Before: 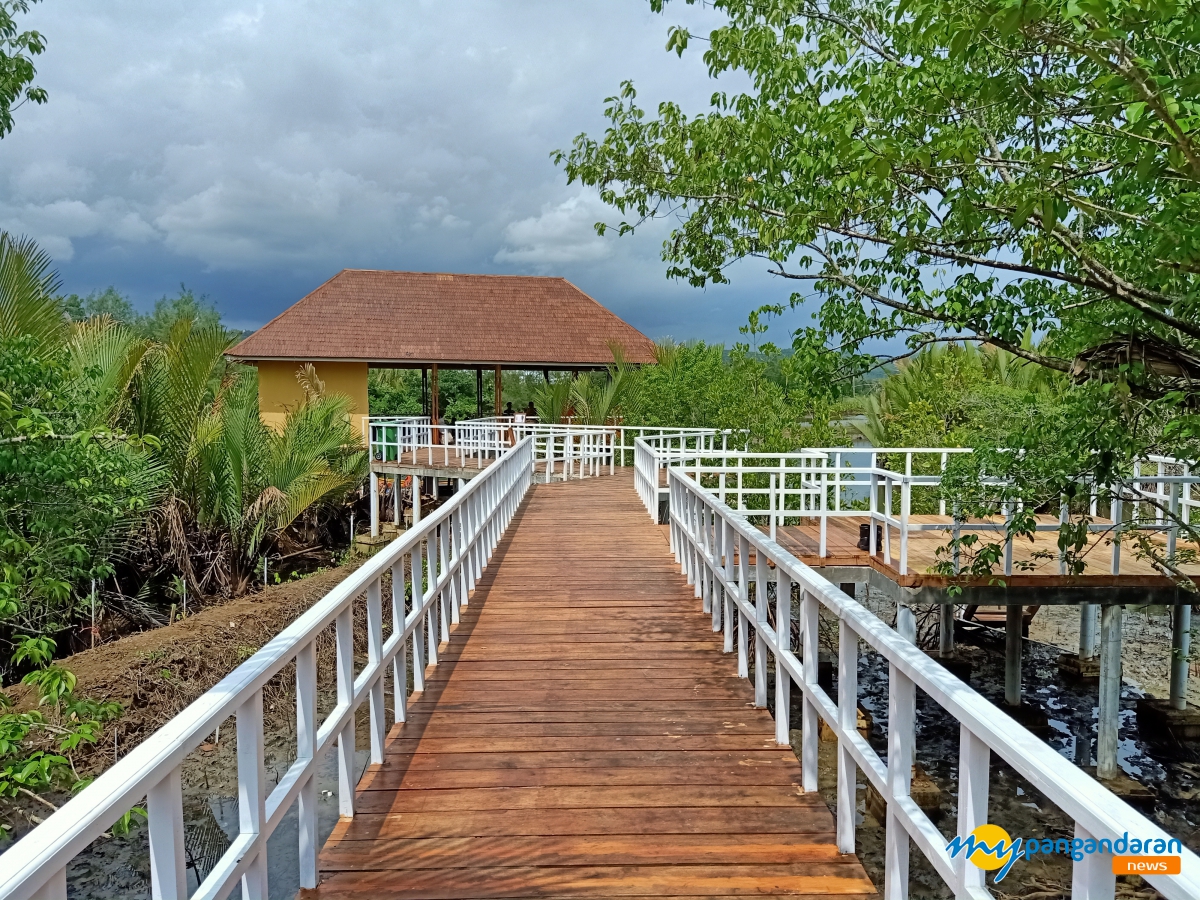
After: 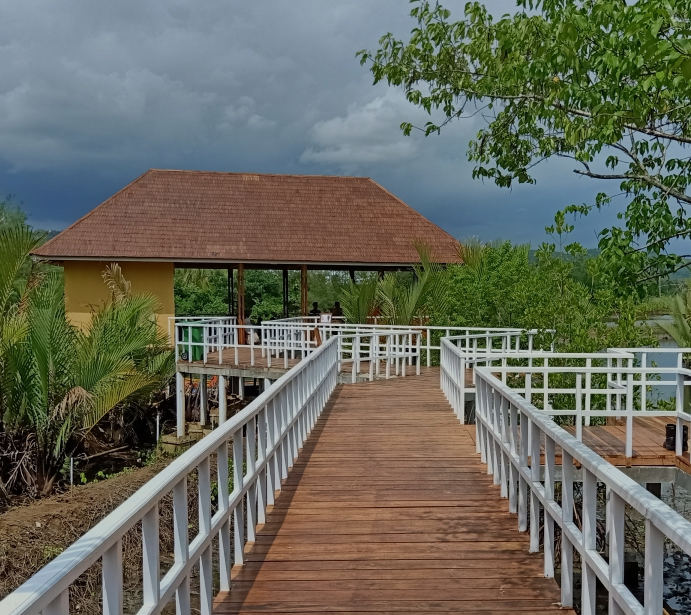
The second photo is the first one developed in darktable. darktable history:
exposure: black level correction 0, exposure -0.735 EV, compensate highlight preservation false
crop: left 16.199%, top 11.187%, right 26.19%, bottom 20.436%
